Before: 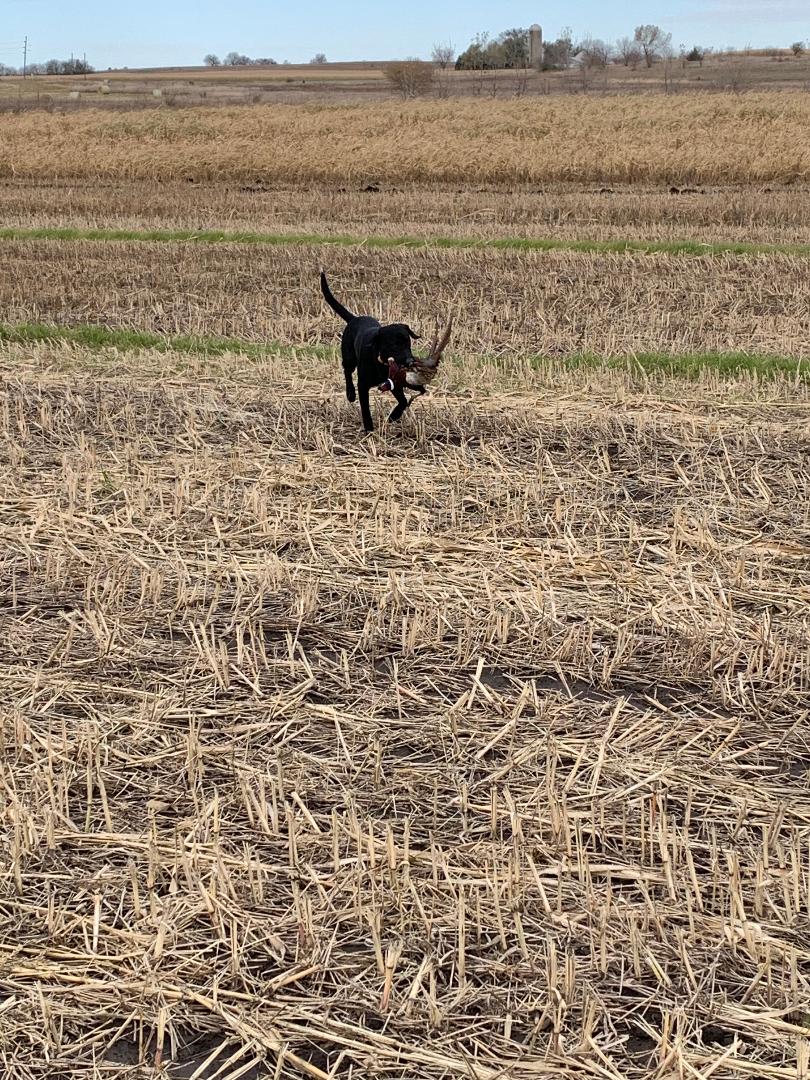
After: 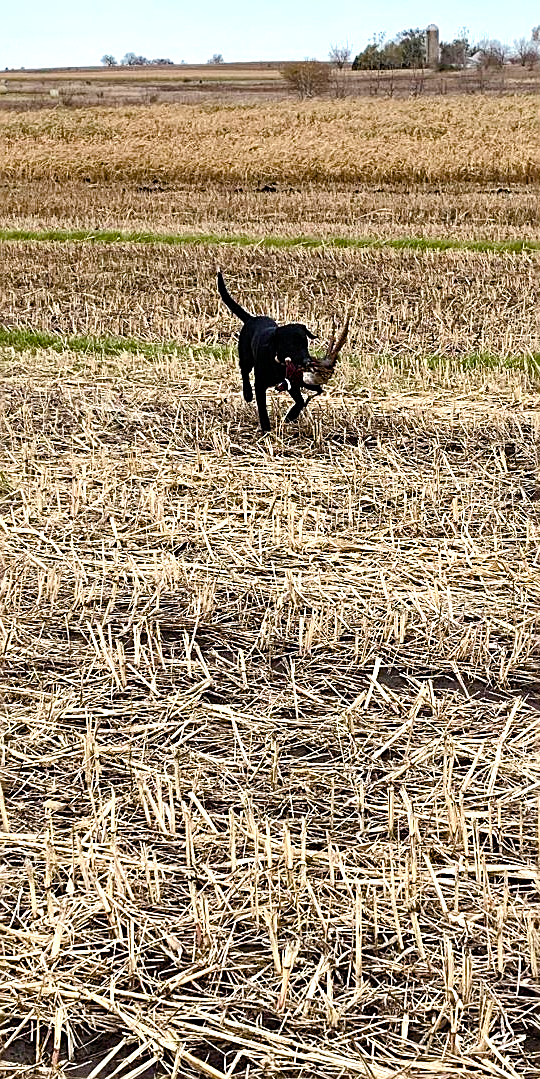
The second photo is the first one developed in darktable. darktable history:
crop and rotate: left 12.779%, right 20.519%
tone equalizer: -8 EV -0.735 EV, -7 EV -0.678 EV, -6 EV -0.634 EV, -5 EV -0.388 EV, -3 EV 0.394 EV, -2 EV 0.6 EV, -1 EV 0.691 EV, +0 EV 0.758 EV, edges refinement/feathering 500, mask exposure compensation -1.57 EV, preserve details no
sharpen: on, module defaults
color balance rgb: linear chroma grading › shadows -8.439%, linear chroma grading › global chroma 9.69%, perceptual saturation grading › global saturation 20%, perceptual saturation grading › highlights -50.203%, perceptual saturation grading › shadows 31.185%, global vibrance 41.088%
